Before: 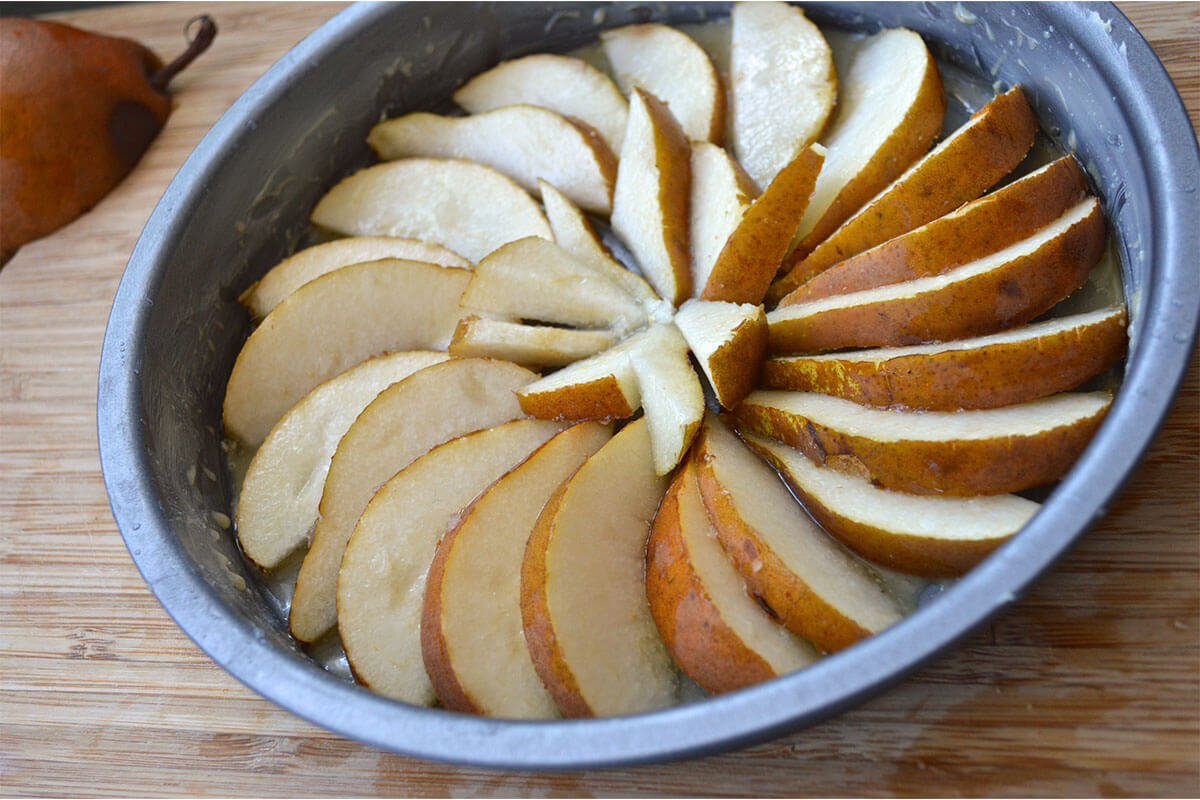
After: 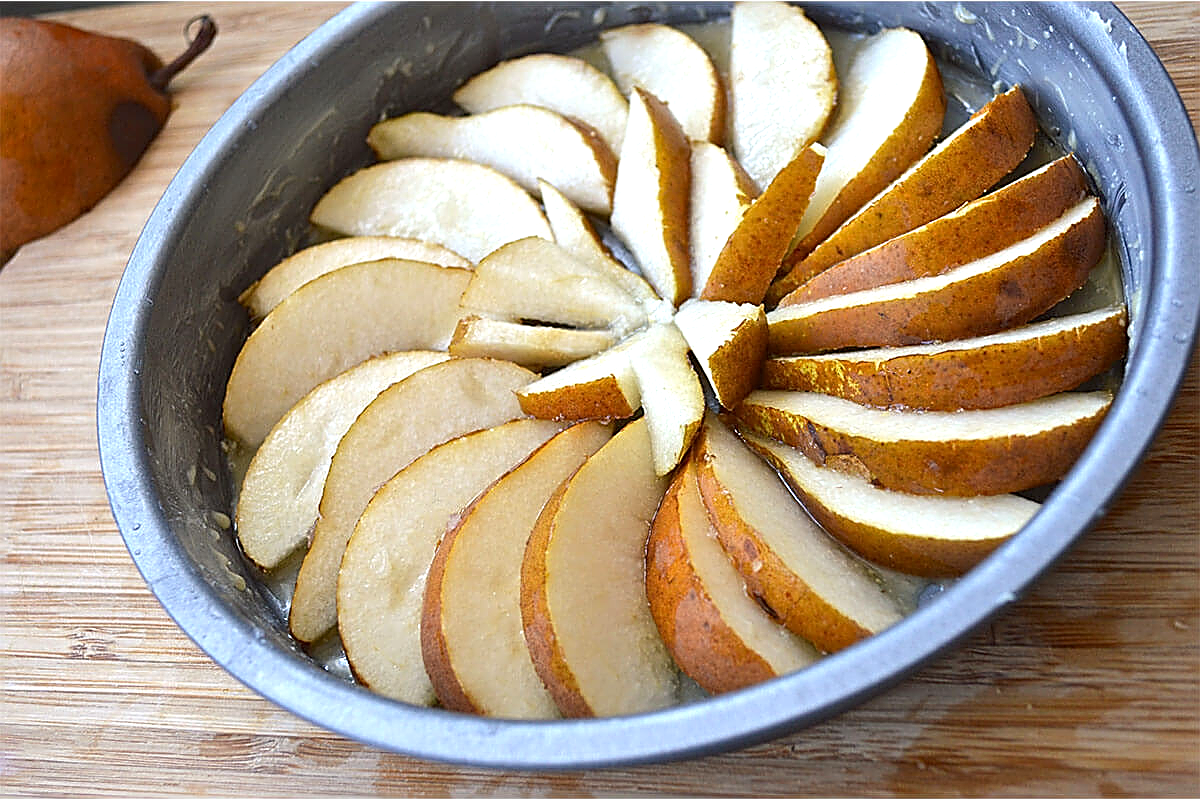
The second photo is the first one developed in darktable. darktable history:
exposure: black level correction 0.001, exposure 0.499 EV, compensate highlight preservation false
sharpen: radius 1.685, amount 1.31
